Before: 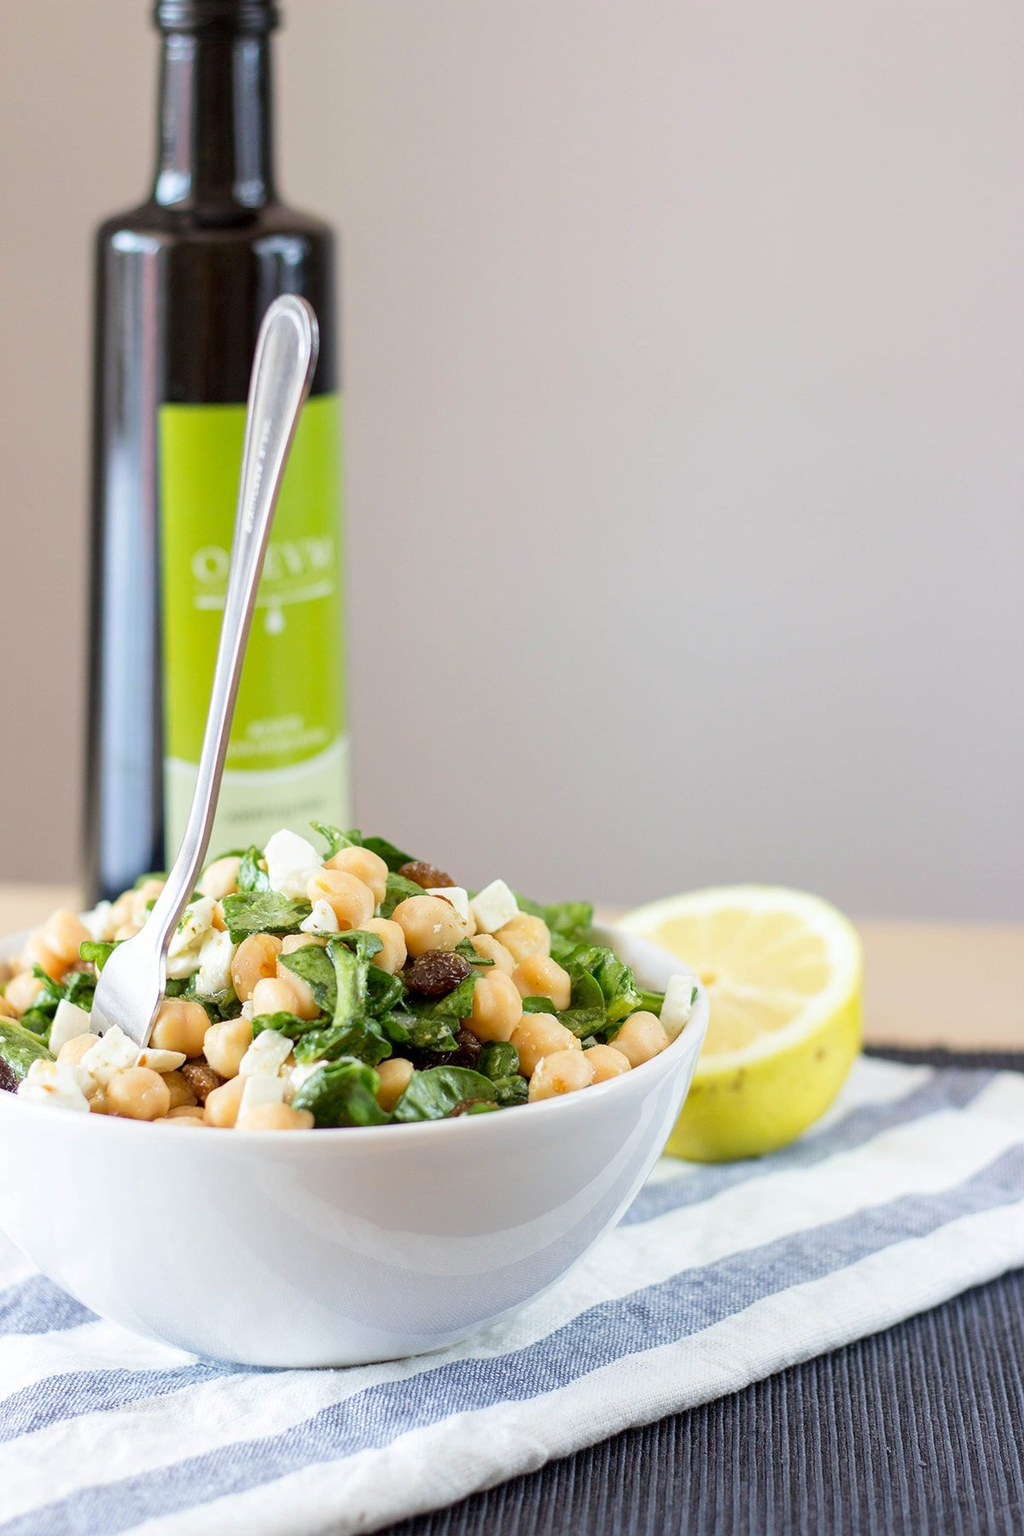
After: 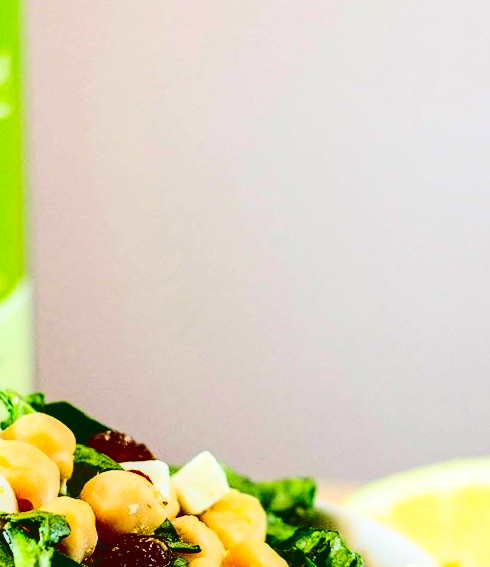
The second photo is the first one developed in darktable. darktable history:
contrast brightness saturation: contrast 0.785, brightness -0.988, saturation 0.996
crop: left 31.62%, top 32.174%, right 27.544%, bottom 36.284%
local contrast: on, module defaults
